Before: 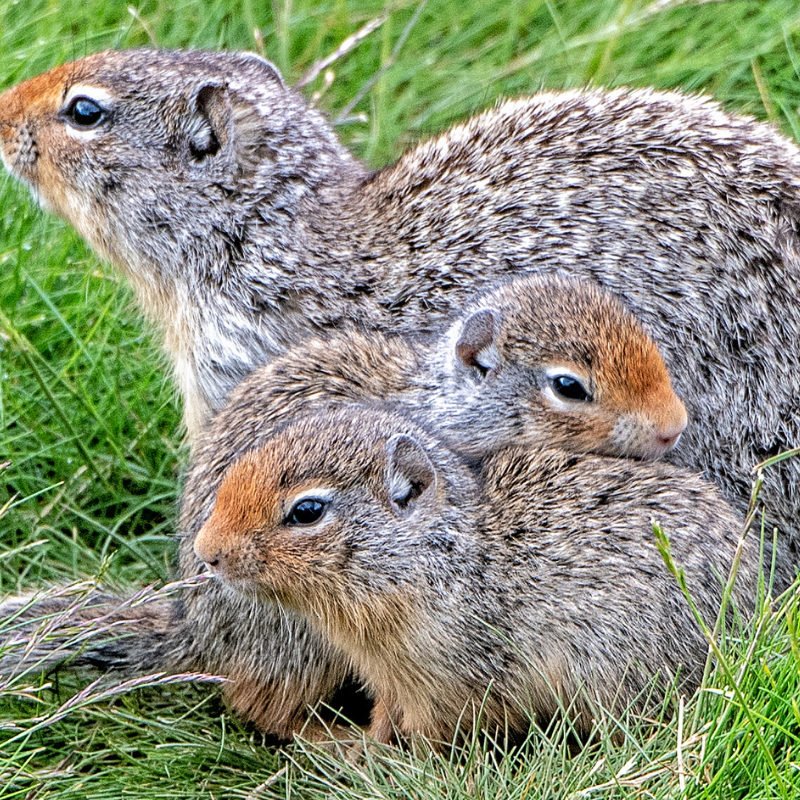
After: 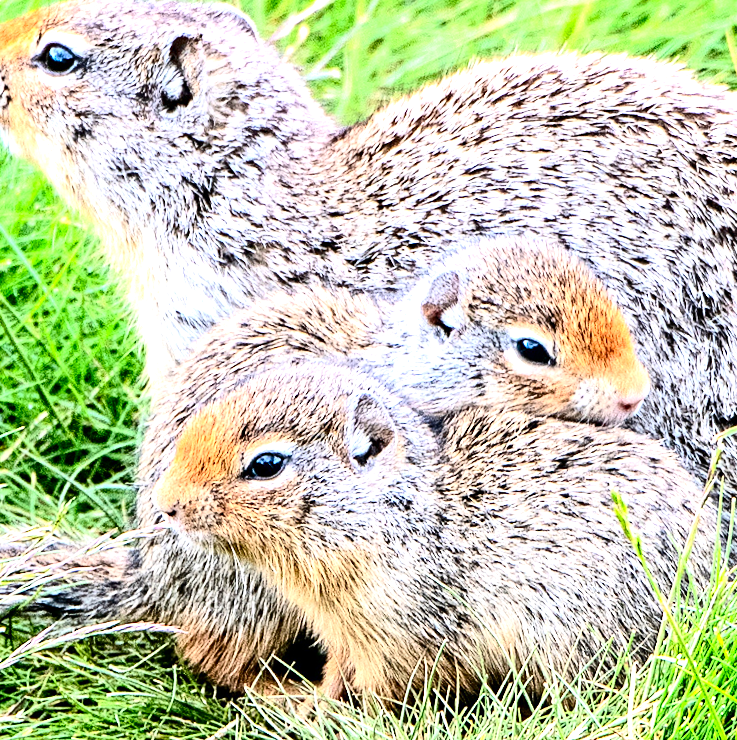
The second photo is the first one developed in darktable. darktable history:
crop and rotate: angle -2°, left 3.095%, top 3.853%, right 1.521%, bottom 0.439%
exposure: black level correction 0, exposure 1.2 EV, compensate highlight preservation false
contrast brightness saturation: contrast 0.311, brightness -0.076, saturation 0.17
